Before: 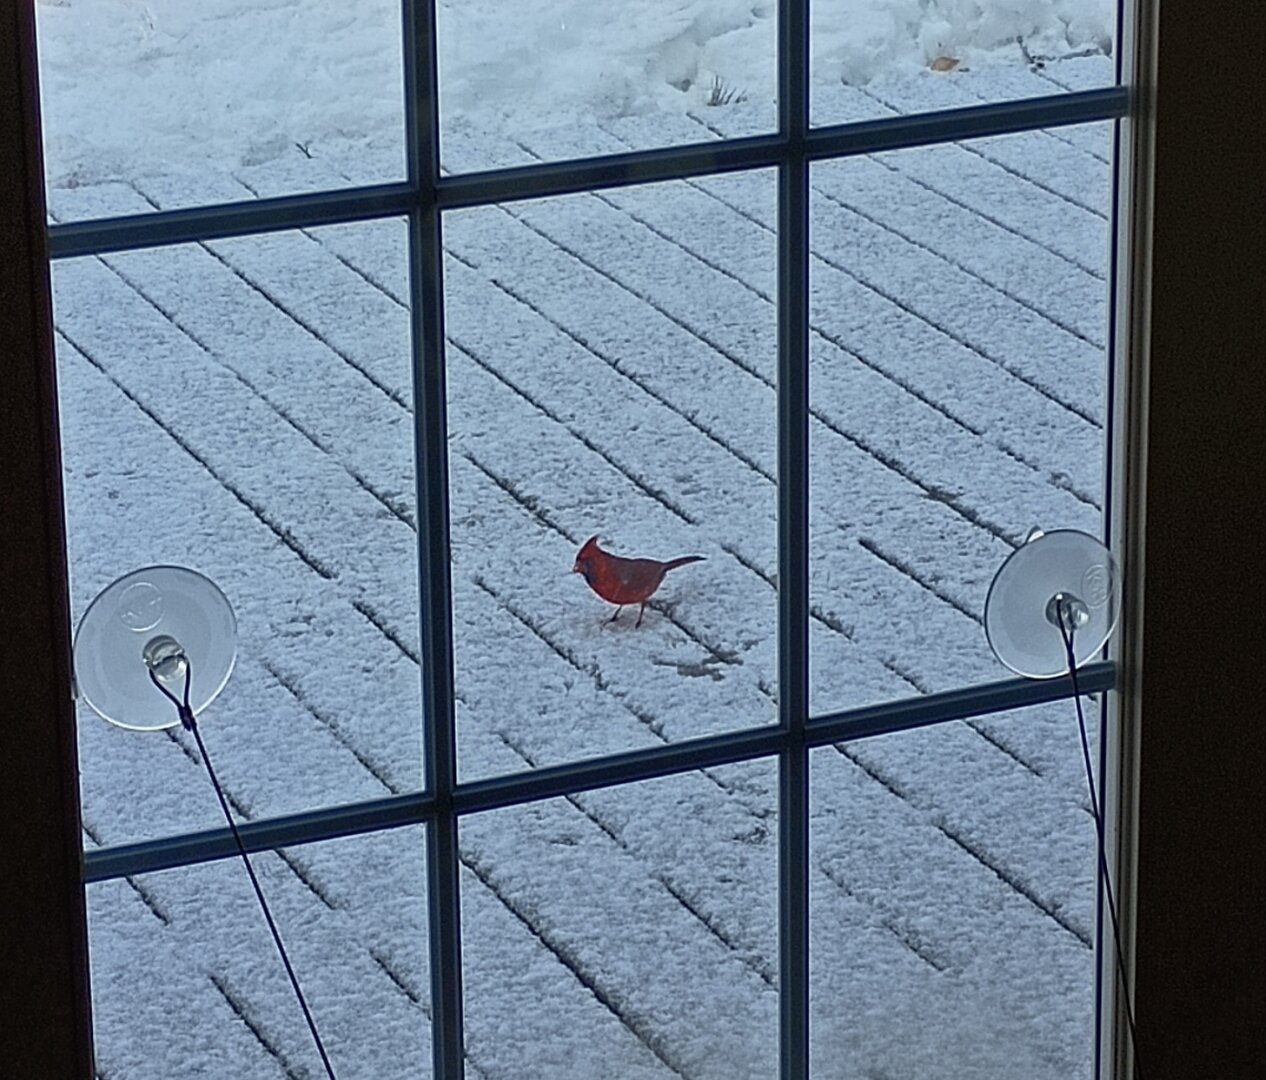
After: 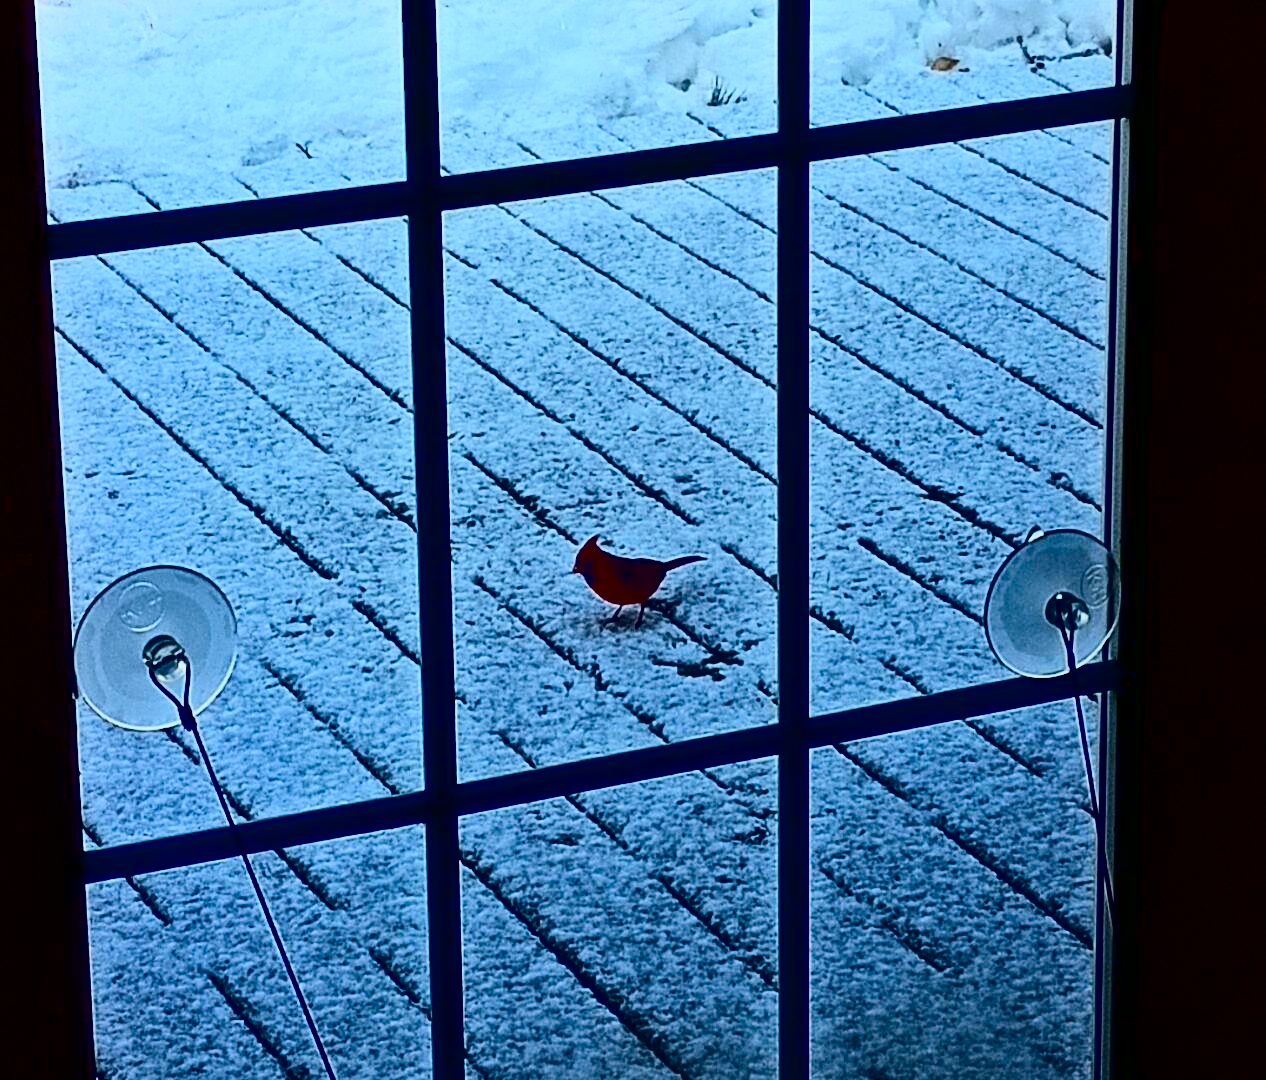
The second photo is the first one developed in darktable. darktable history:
color balance: output saturation 120%
contrast brightness saturation: contrast 0.77, brightness -1, saturation 1
contrast equalizer: octaves 7, y [[0.6 ×6], [0.55 ×6], [0 ×6], [0 ×6], [0 ×6]], mix -1
